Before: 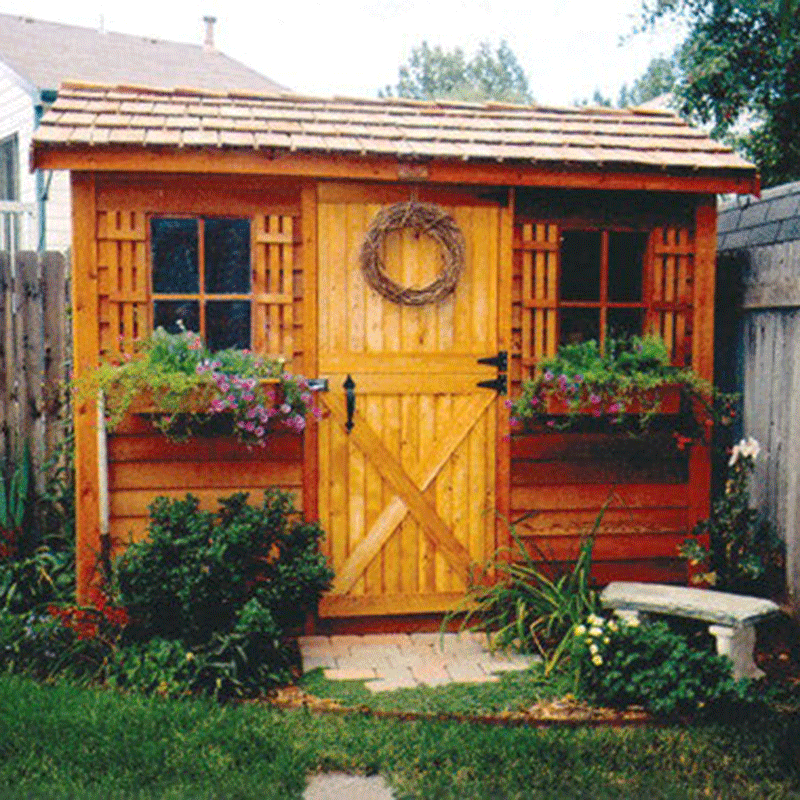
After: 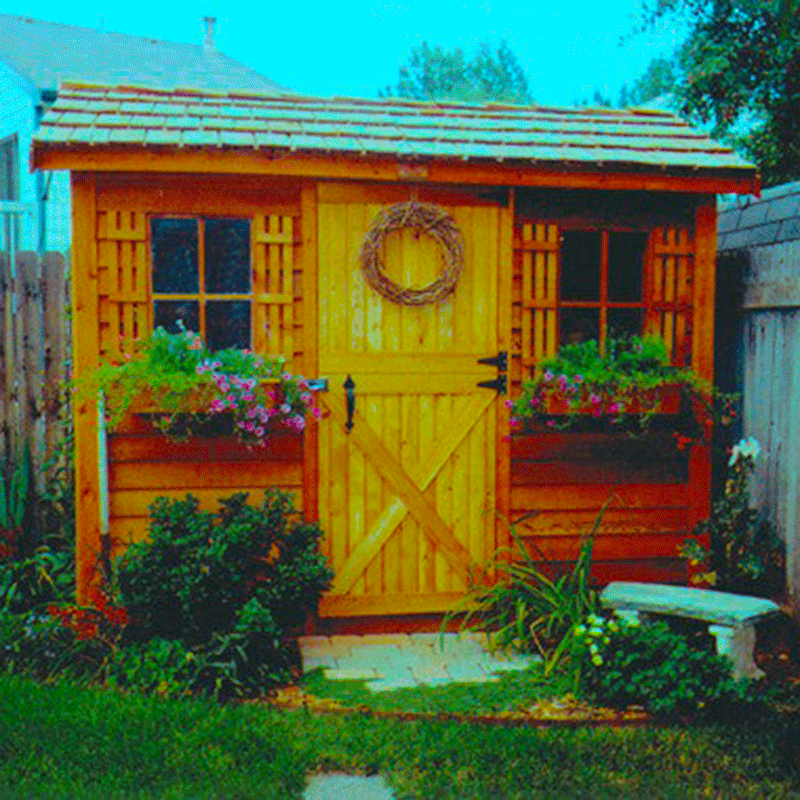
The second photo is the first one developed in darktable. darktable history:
color balance rgb: highlights gain › luminance -32.836%, highlights gain › chroma 5.591%, highlights gain › hue 218.76°, global offset › luminance 0.235%, perceptual saturation grading › global saturation 61.534%, perceptual saturation grading › highlights 20.213%, perceptual saturation grading › shadows -49.995%, global vibrance 27.466%
